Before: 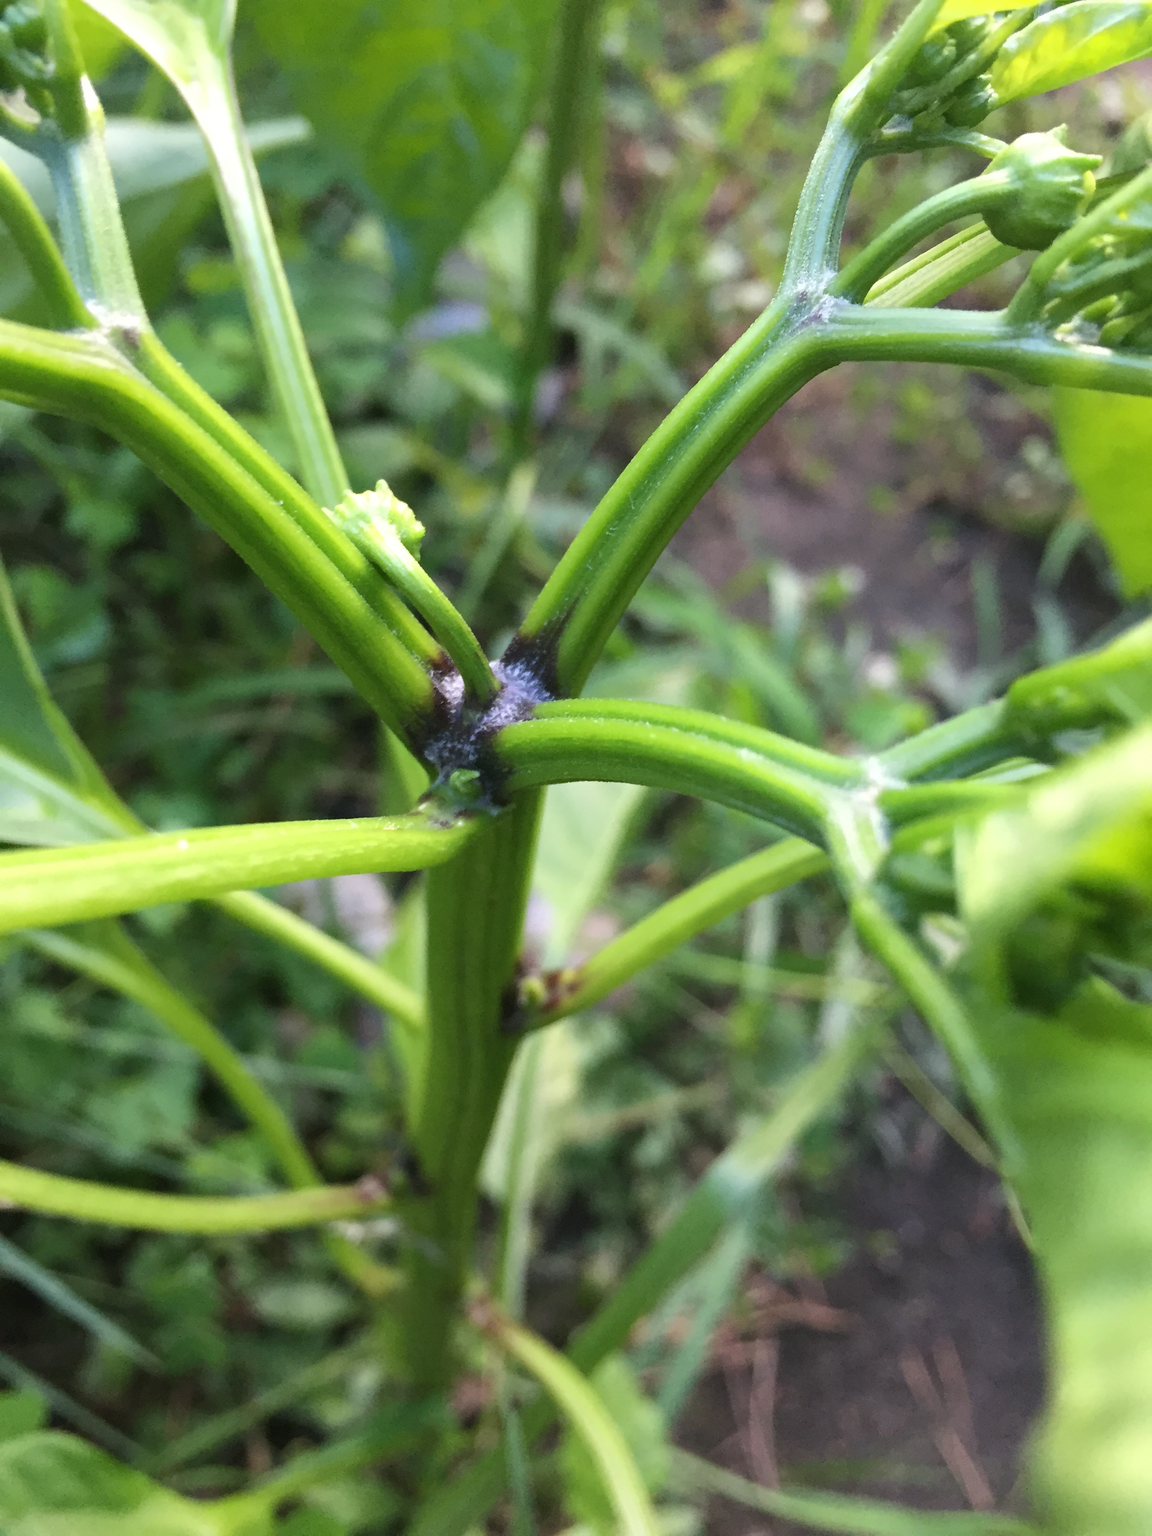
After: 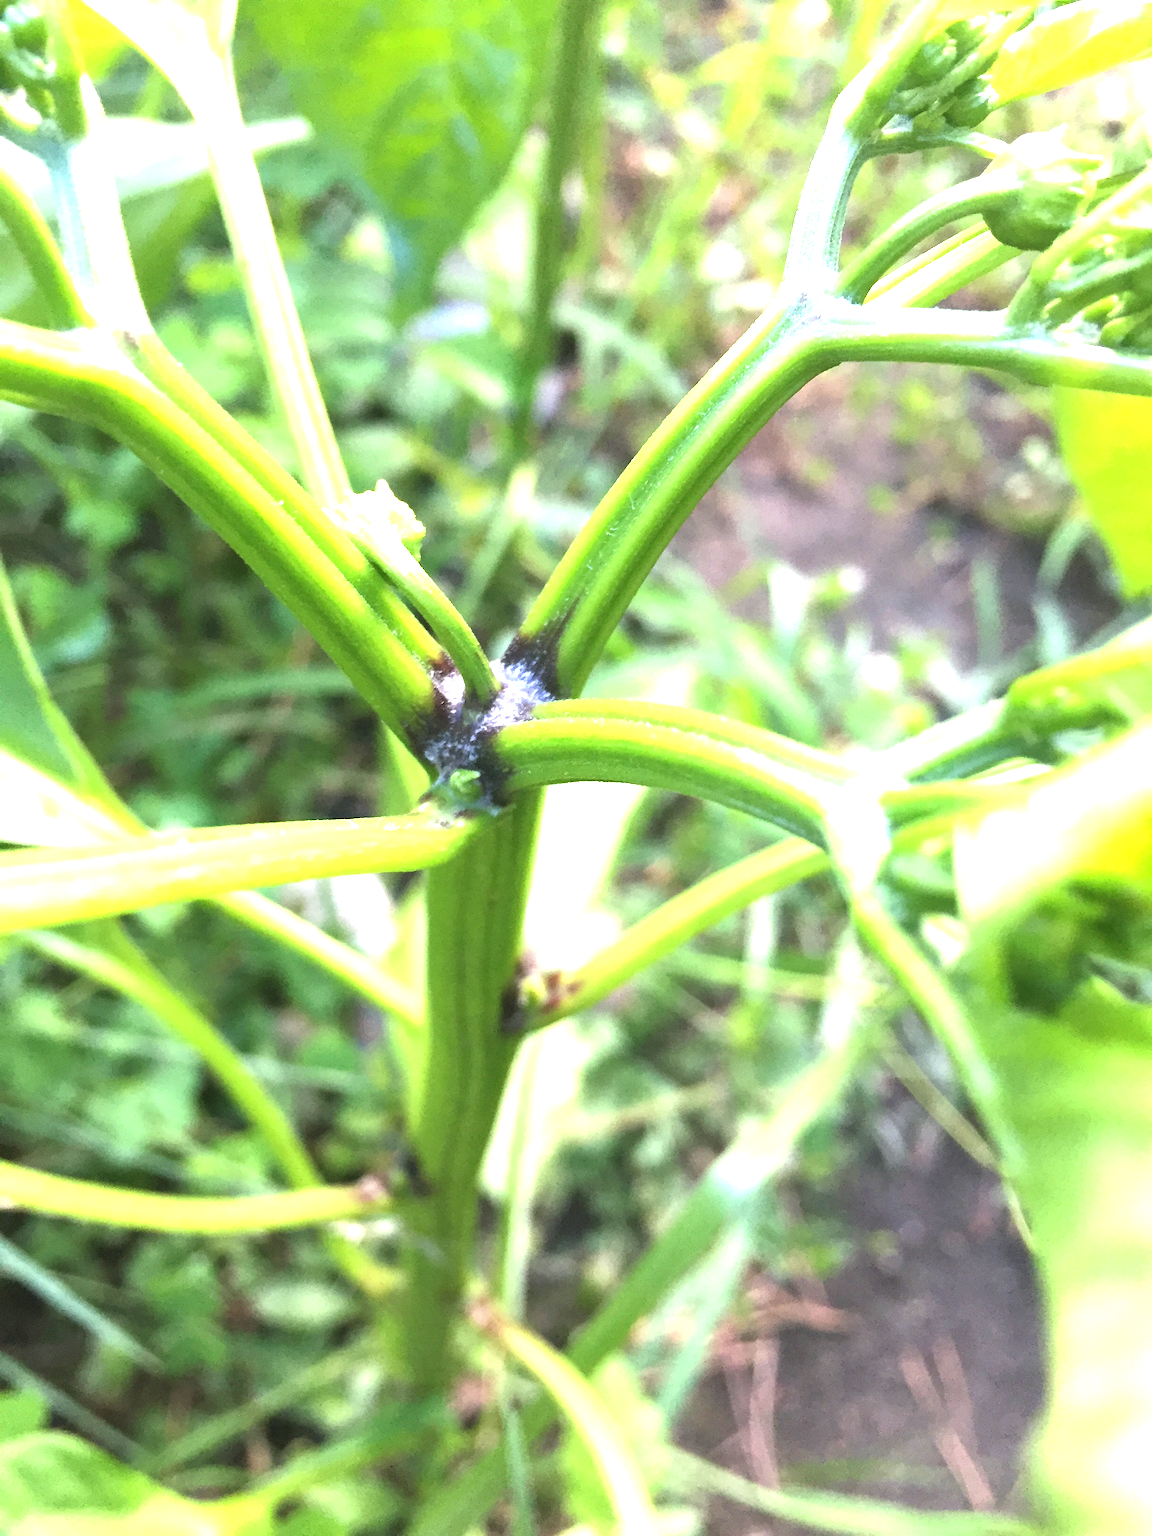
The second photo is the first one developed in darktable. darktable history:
exposure: black level correction 0, exposure 1.661 EV, compensate exposure bias true, compensate highlight preservation false
